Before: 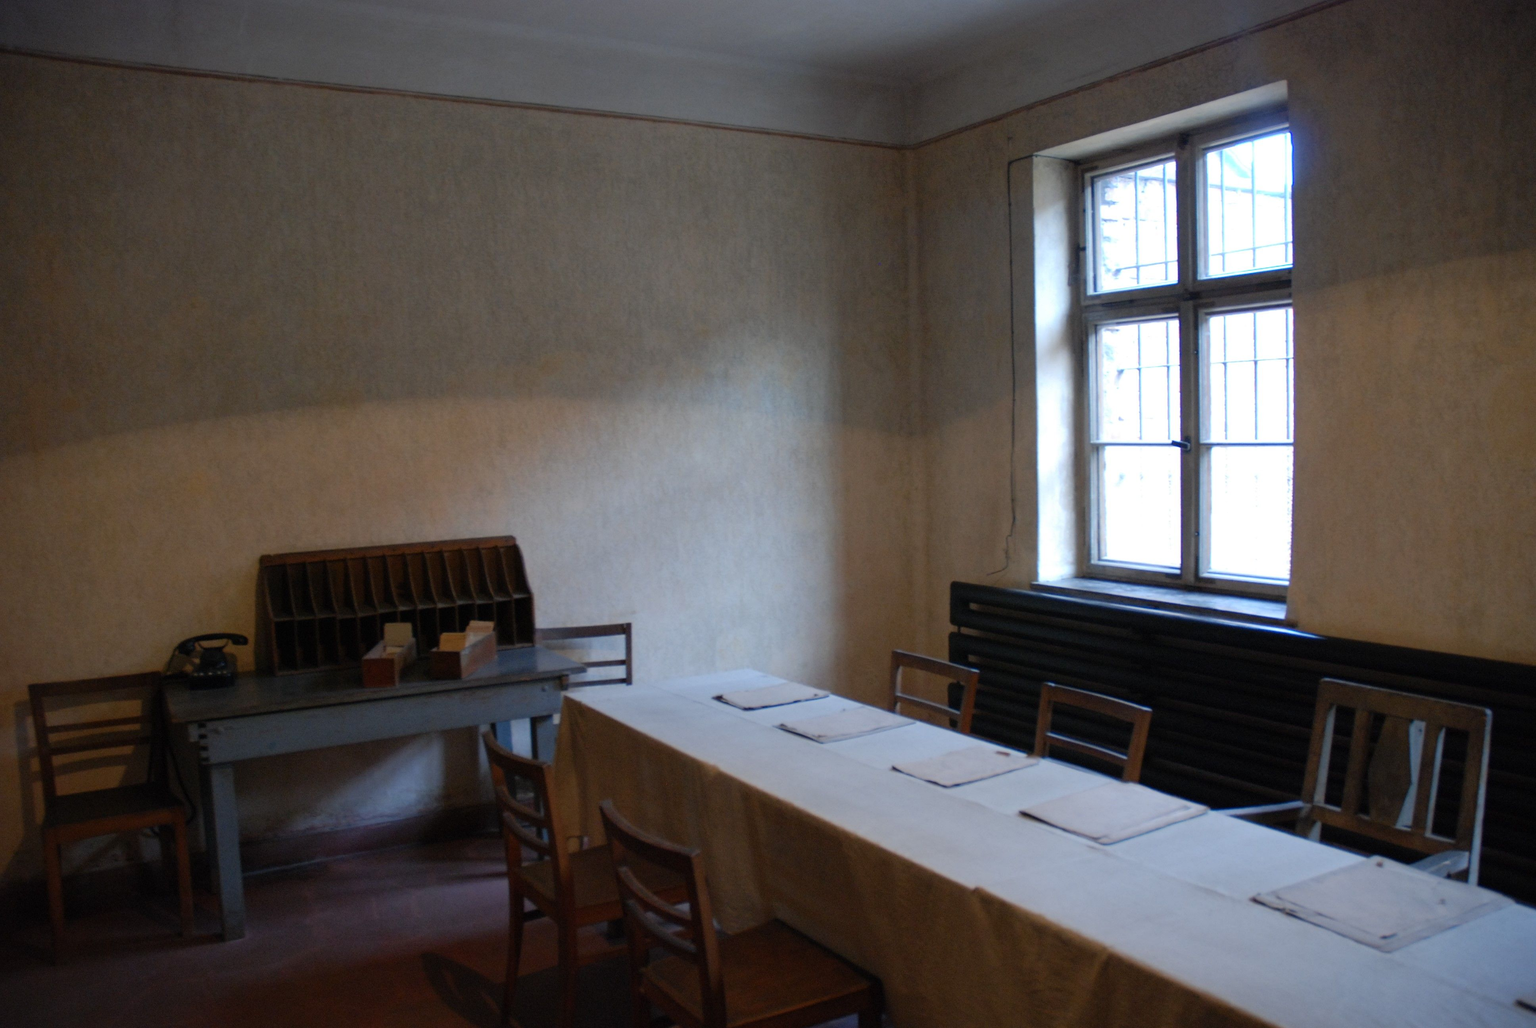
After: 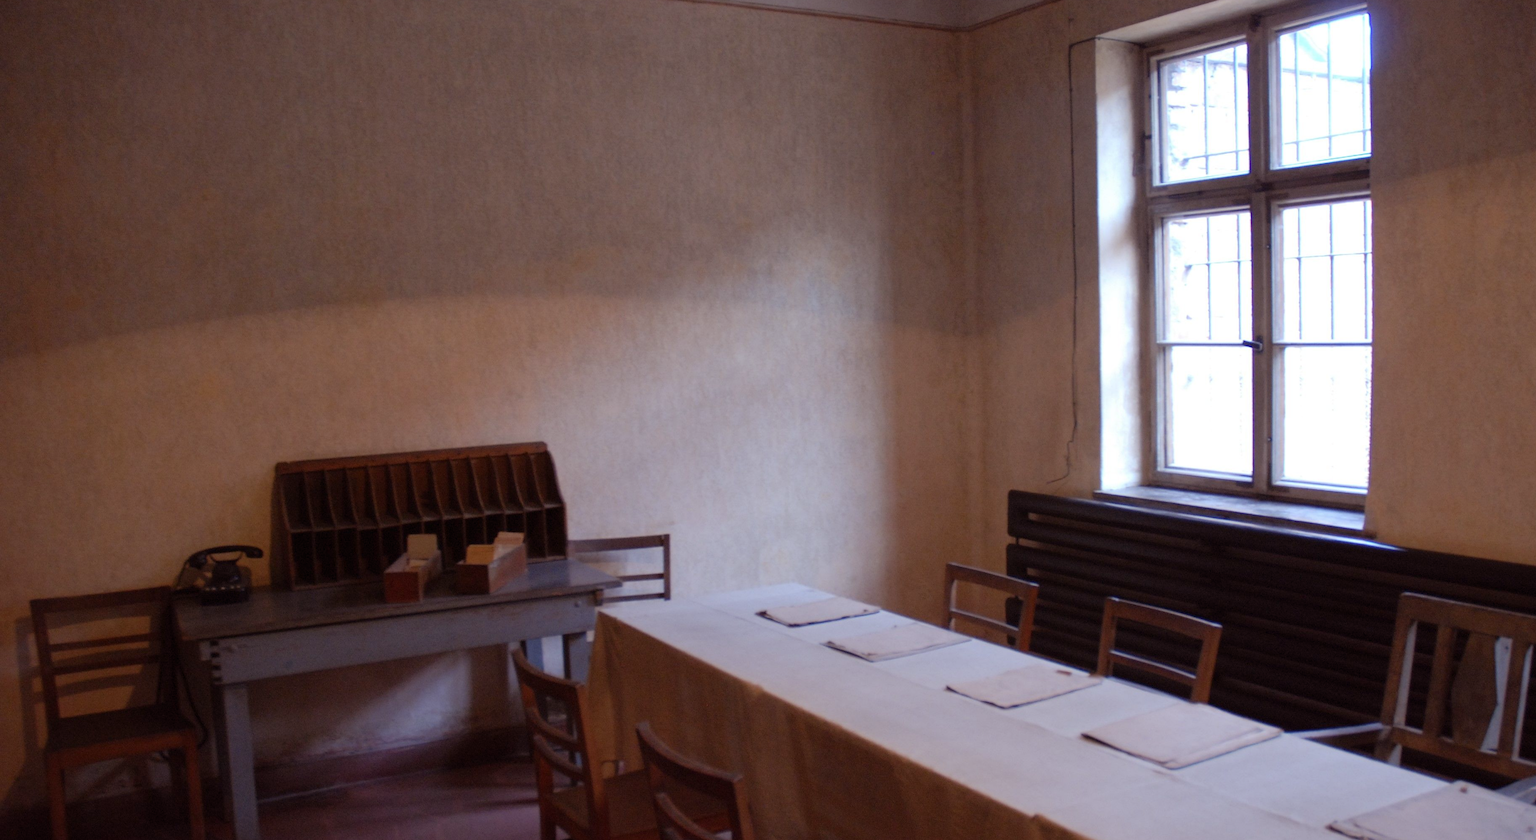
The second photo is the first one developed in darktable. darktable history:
contrast brightness saturation: saturation -0.05
crop and rotate: angle 0.03°, top 11.643%, right 5.651%, bottom 11.189%
rgb levels: mode RGB, independent channels, levels [[0, 0.474, 1], [0, 0.5, 1], [0, 0.5, 1]]
